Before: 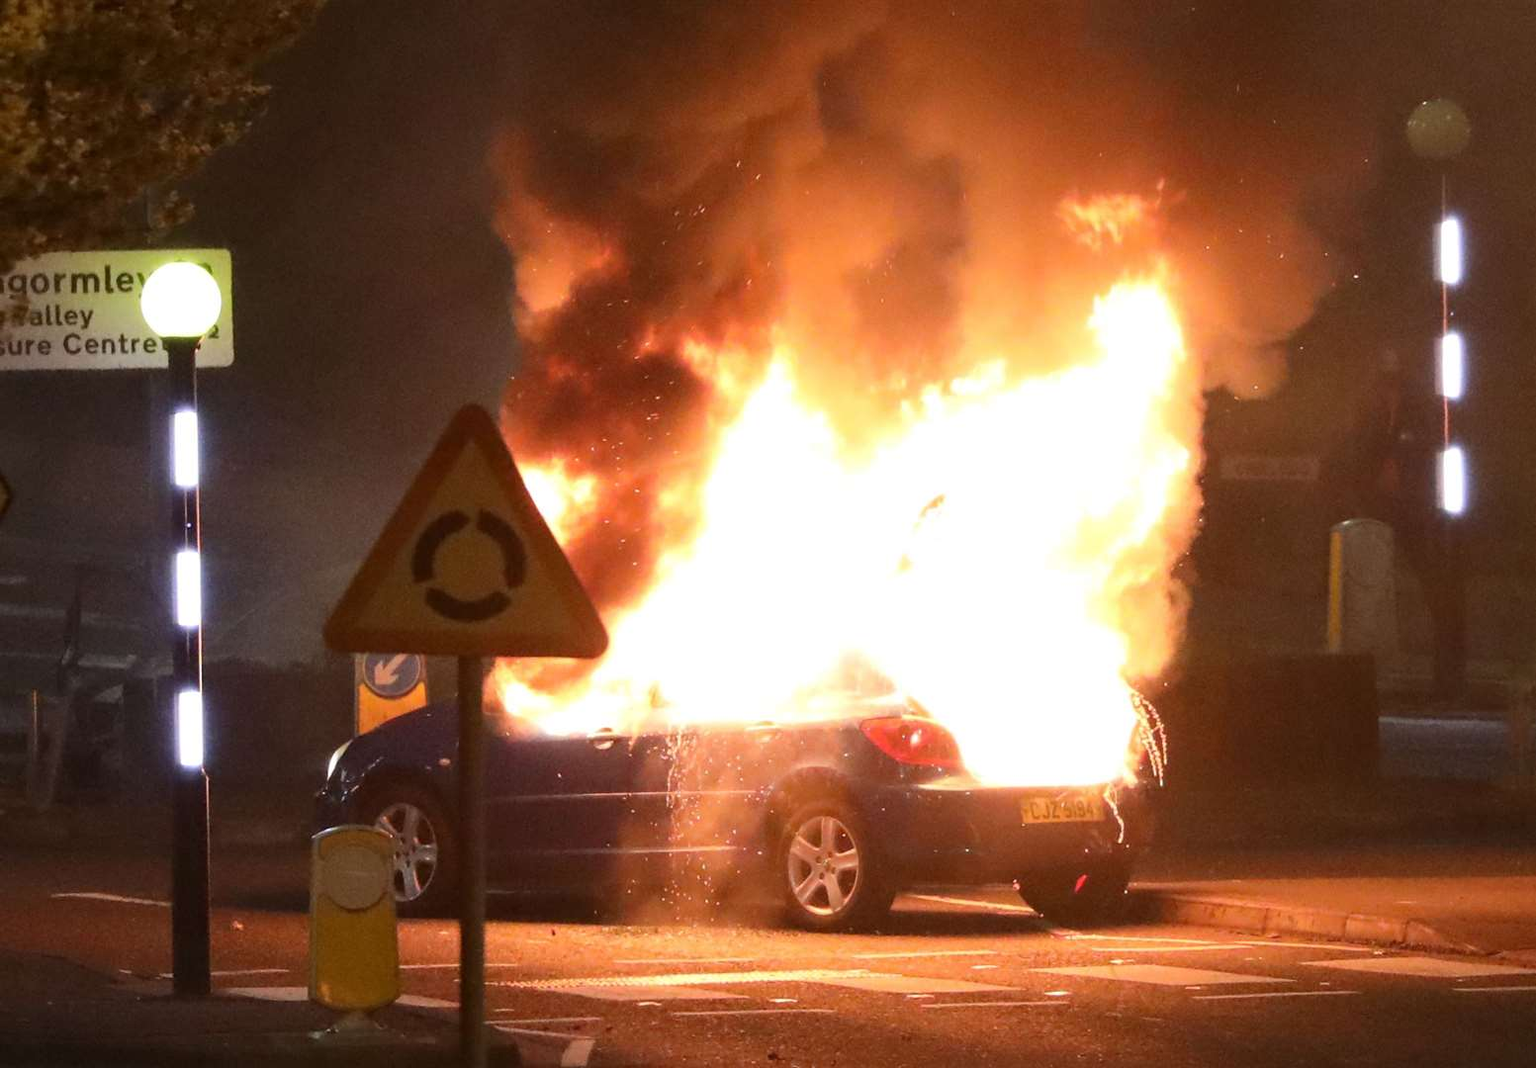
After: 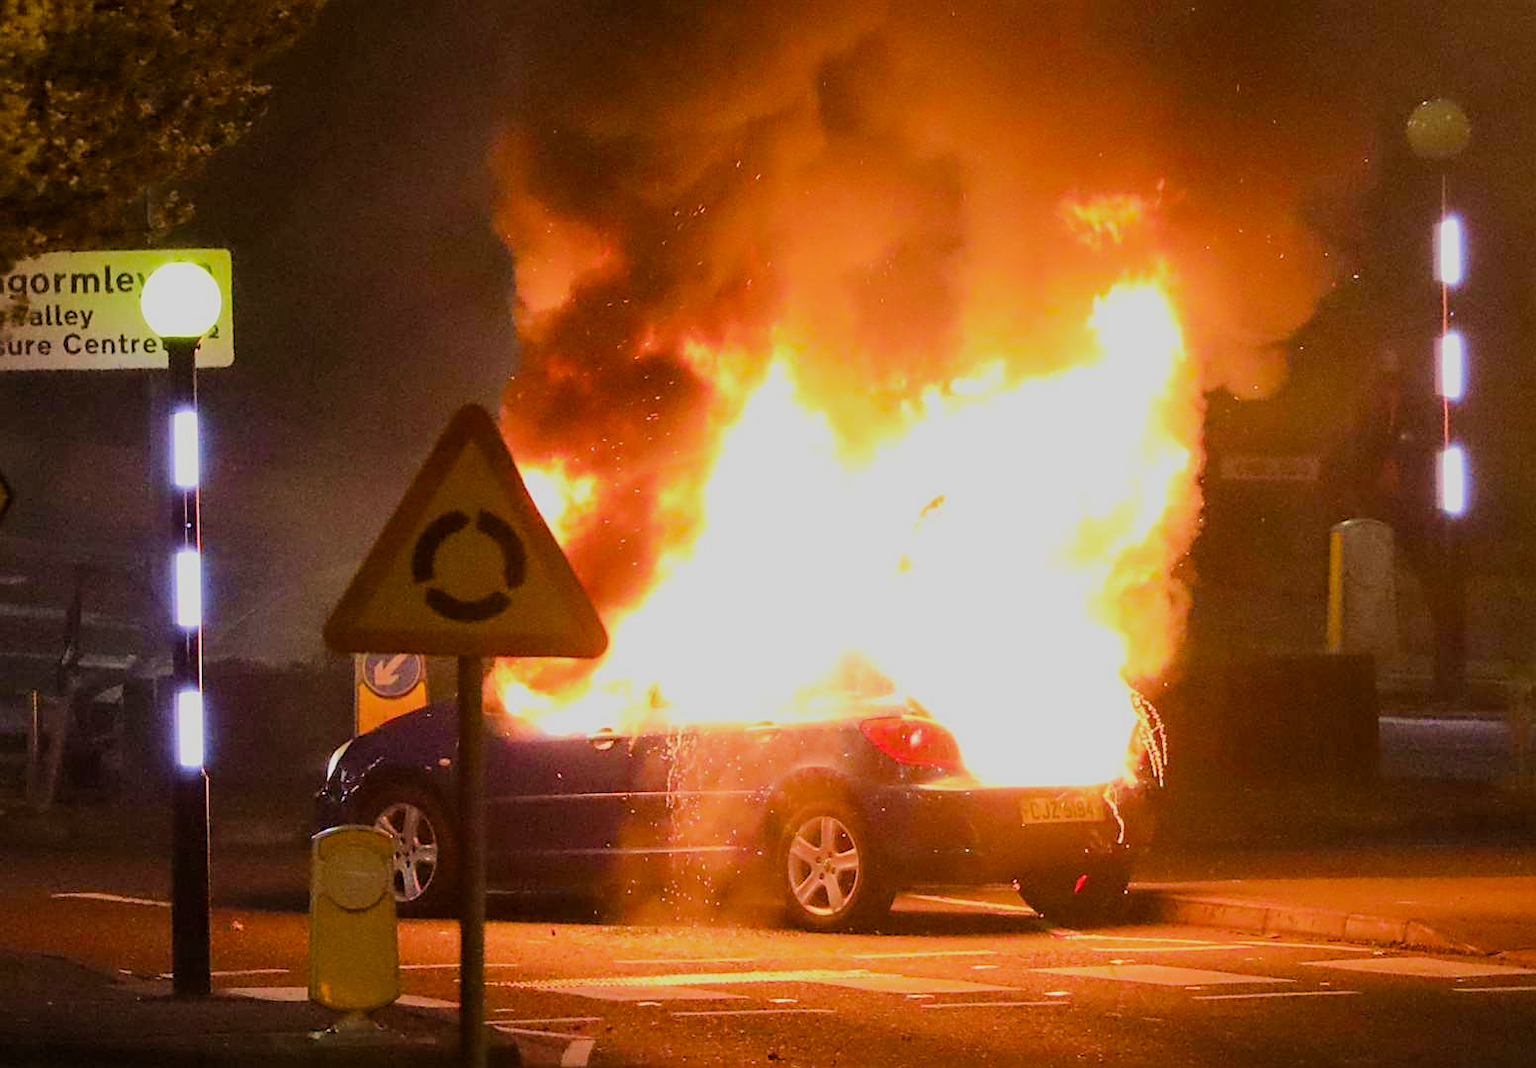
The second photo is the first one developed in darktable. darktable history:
white balance: emerald 1
sharpen: on, module defaults
filmic rgb: black relative exposure -7.65 EV, white relative exposure 4.56 EV, hardness 3.61
velvia: strength 40%
color balance rgb: perceptual saturation grading › global saturation 25%, perceptual brilliance grading › mid-tones 10%, perceptual brilliance grading › shadows 15%, global vibrance 20%
